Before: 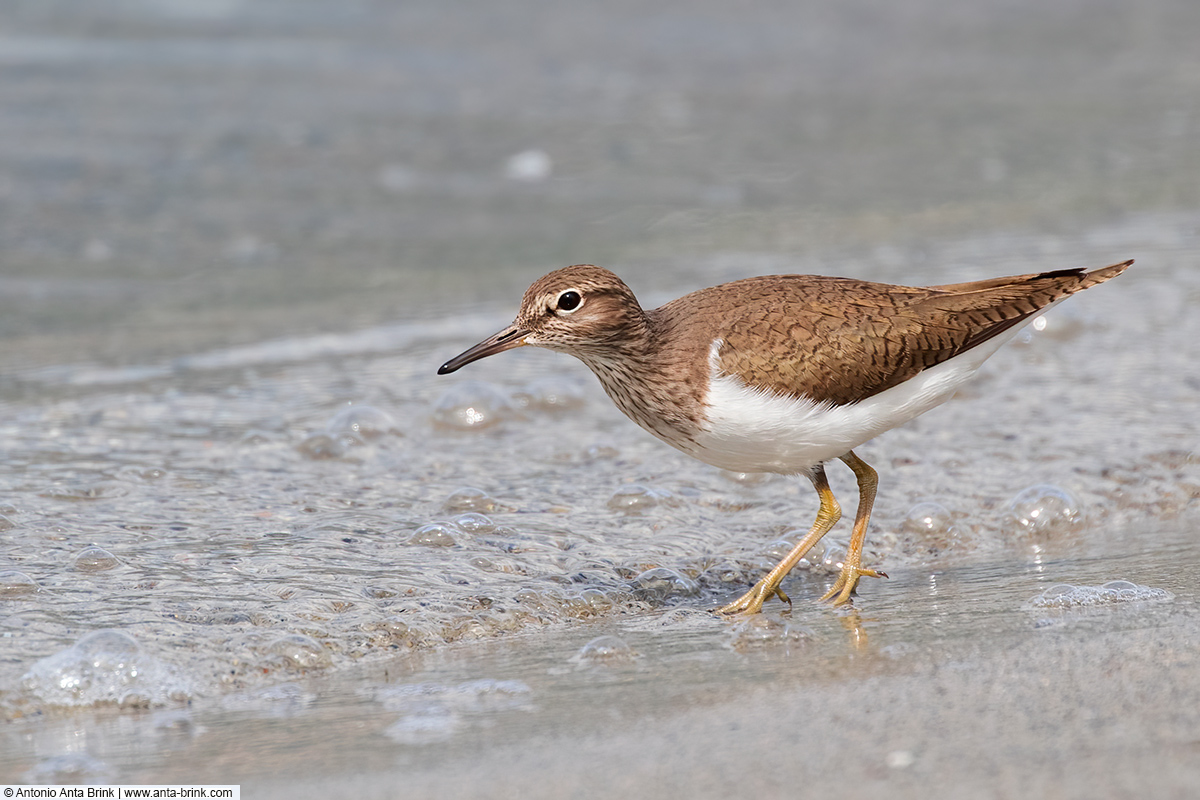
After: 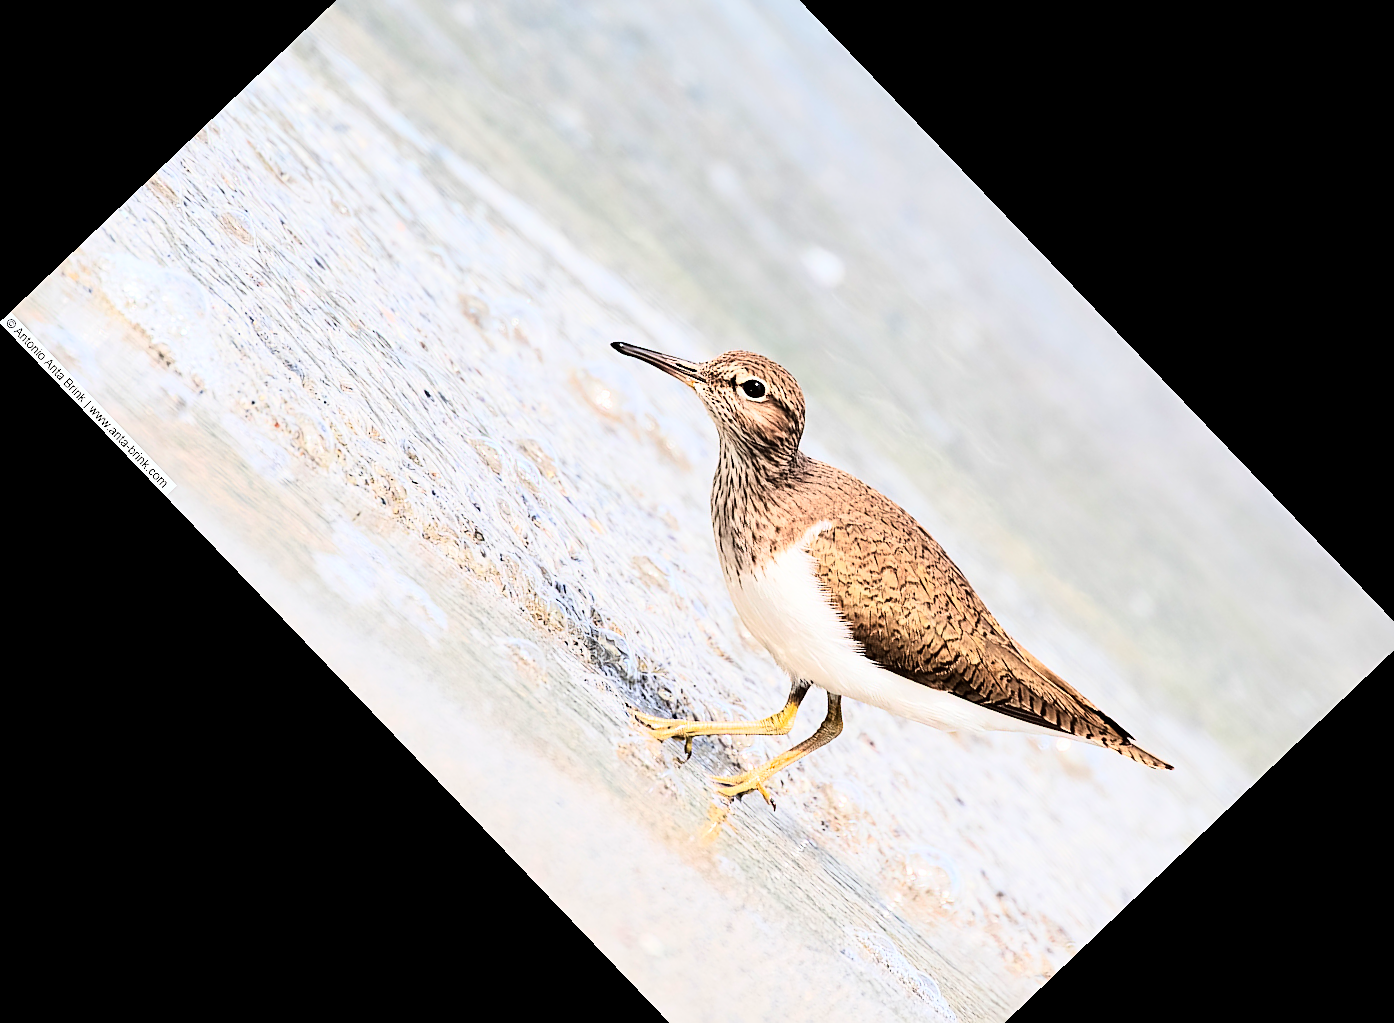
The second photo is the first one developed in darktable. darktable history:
rgb curve: curves: ch0 [(0, 0) (0.21, 0.15) (0.24, 0.21) (0.5, 0.75) (0.75, 0.96) (0.89, 0.99) (1, 1)]; ch1 [(0, 0.02) (0.21, 0.13) (0.25, 0.2) (0.5, 0.67) (0.75, 0.9) (0.89, 0.97) (1, 1)]; ch2 [(0, 0.02) (0.21, 0.13) (0.25, 0.2) (0.5, 0.67) (0.75, 0.9) (0.89, 0.97) (1, 1)], compensate middle gray true
crop and rotate: angle -46.26°, top 16.234%, right 0.912%, bottom 11.704%
sharpen: on, module defaults
